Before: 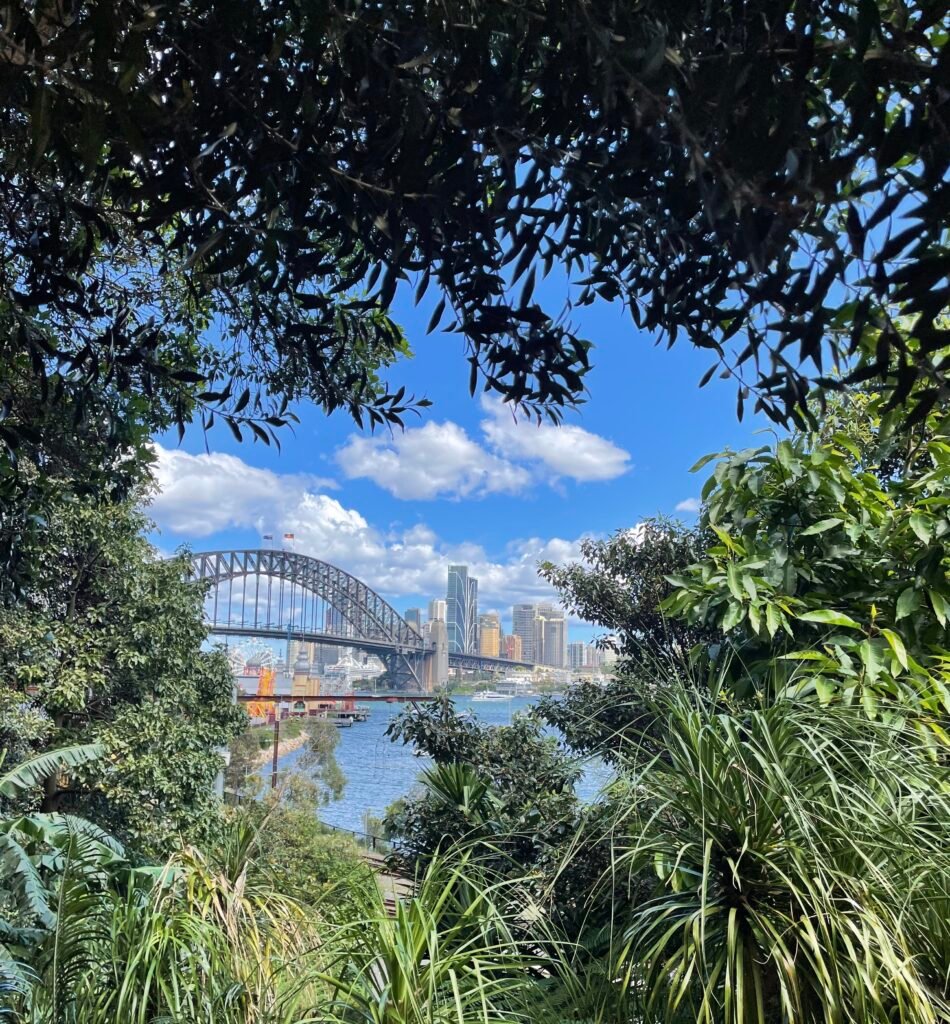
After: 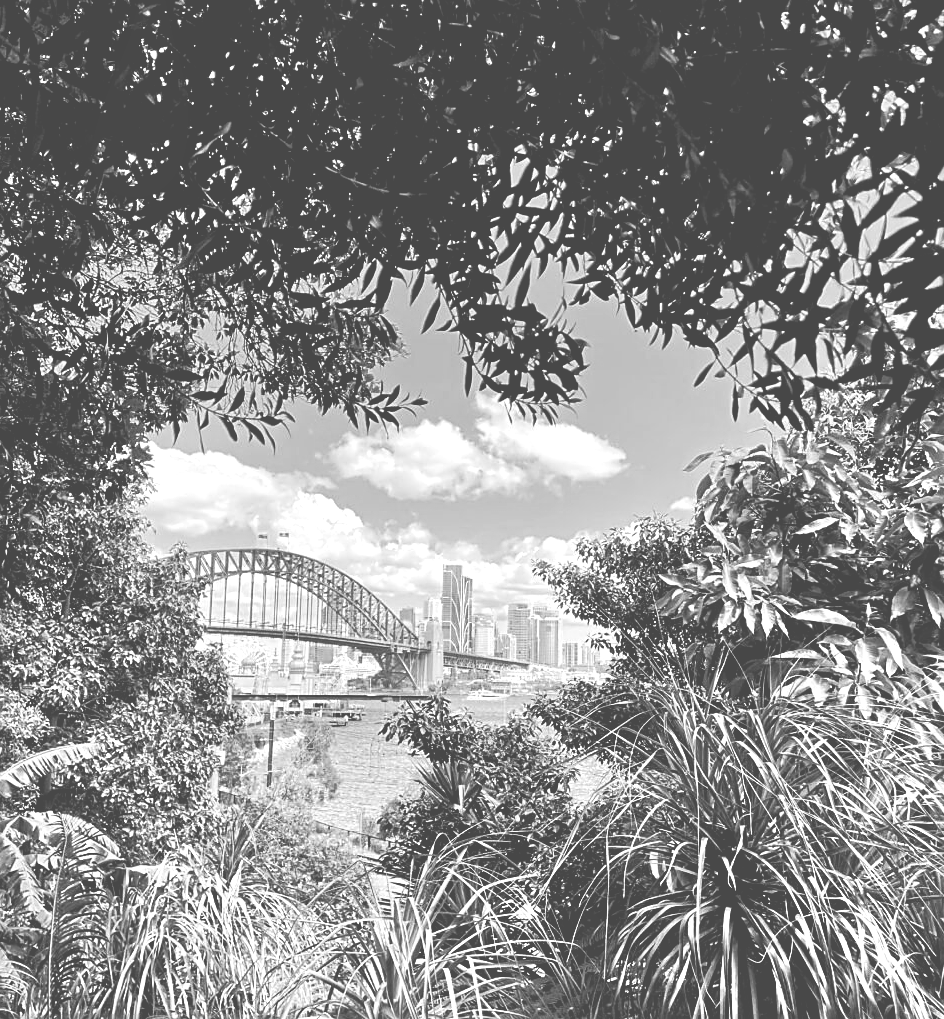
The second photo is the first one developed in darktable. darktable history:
colorize: hue 36°, source mix 100%
color calibration: illuminant as shot in camera, x 0.358, y 0.373, temperature 4628.91 K
crop and rotate: left 0.614%, top 0.179%, bottom 0.309%
monochrome: a 26.22, b 42.67, size 0.8
exposure: black level correction 0.011, exposure -0.478 EV, compensate highlight preservation false
bloom: size 13.65%, threshold 98.39%, strength 4.82%
sharpen: on, module defaults
base curve: curves: ch0 [(0, 0) (0.073, 0.04) (0.157, 0.139) (0.492, 0.492) (0.758, 0.758) (1, 1)], preserve colors none
